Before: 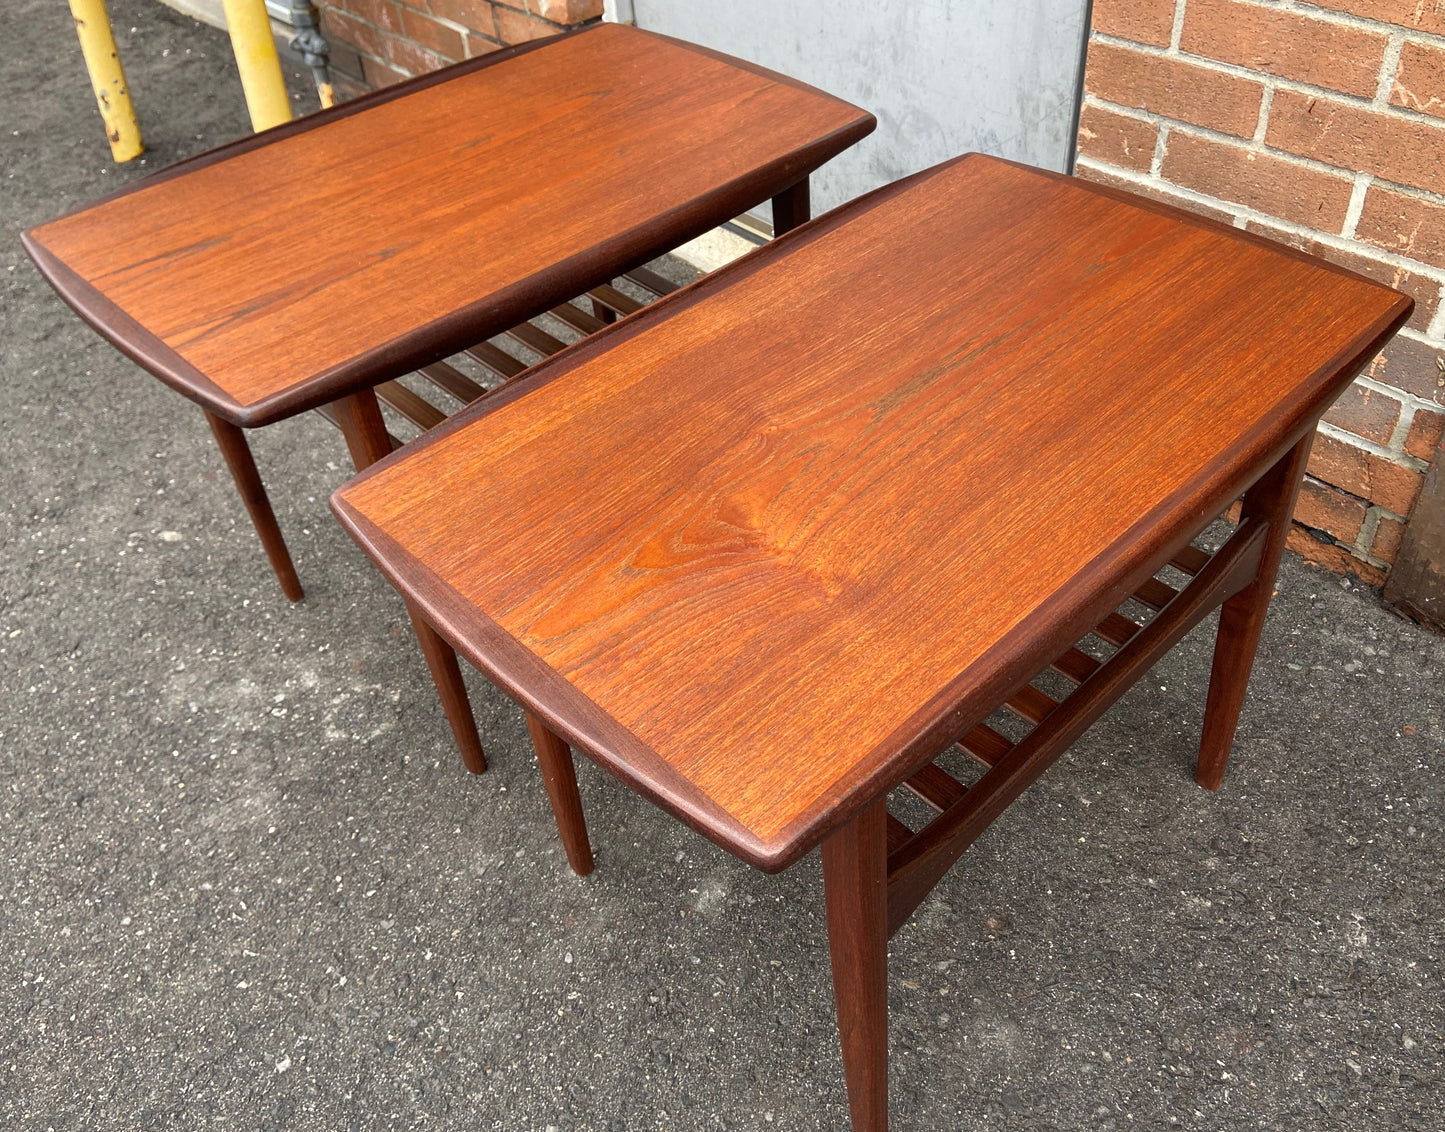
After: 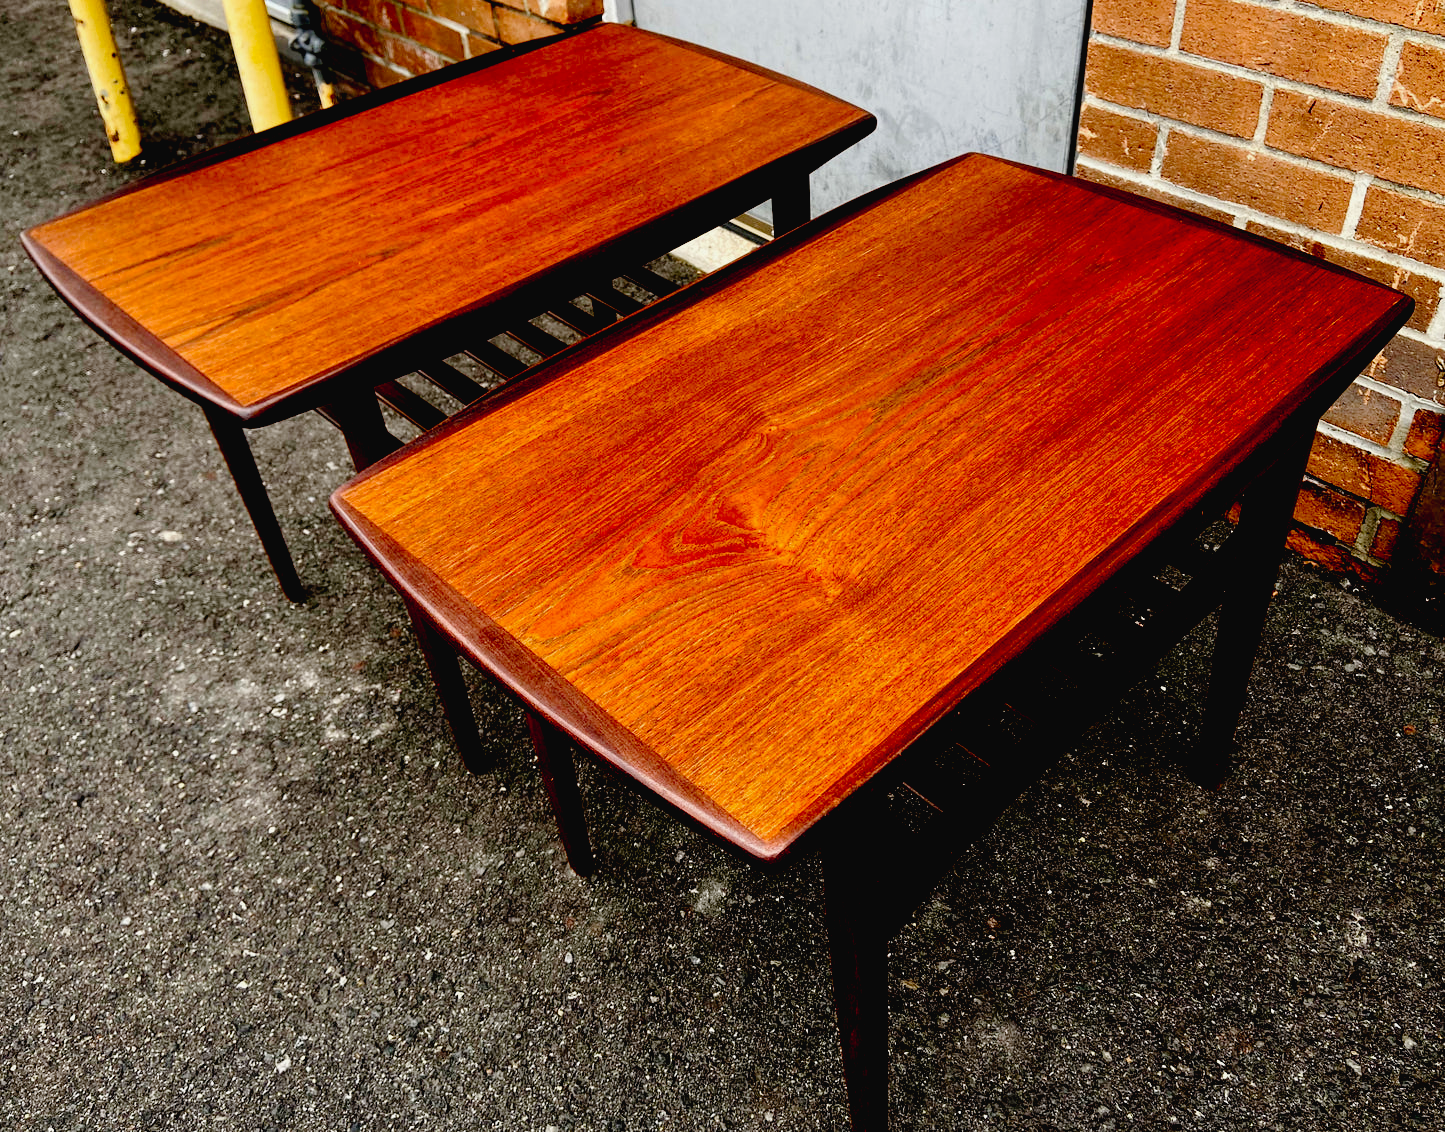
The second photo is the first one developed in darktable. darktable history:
tone curve: curves: ch0 [(0, 0.023) (0.132, 0.075) (0.241, 0.178) (0.487, 0.491) (0.782, 0.8) (1, 0.989)]; ch1 [(0, 0) (0.396, 0.369) (0.467, 0.454) (0.498, 0.5) (0.518, 0.517) (0.57, 0.586) (0.619, 0.663) (0.692, 0.744) (1, 1)]; ch2 [(0, 0) (0.427, 0.416) (0.483, 0.481) (0.503, 0.503) (0.526, 0.527) (0.563, 0.573) (0.632, 0.667) (0.705, 0.737) (0.985, 0.966)], preserve colors none
exposure: black level correction 0.099, exposure -0.094 EV, compensate highlight preservation false
